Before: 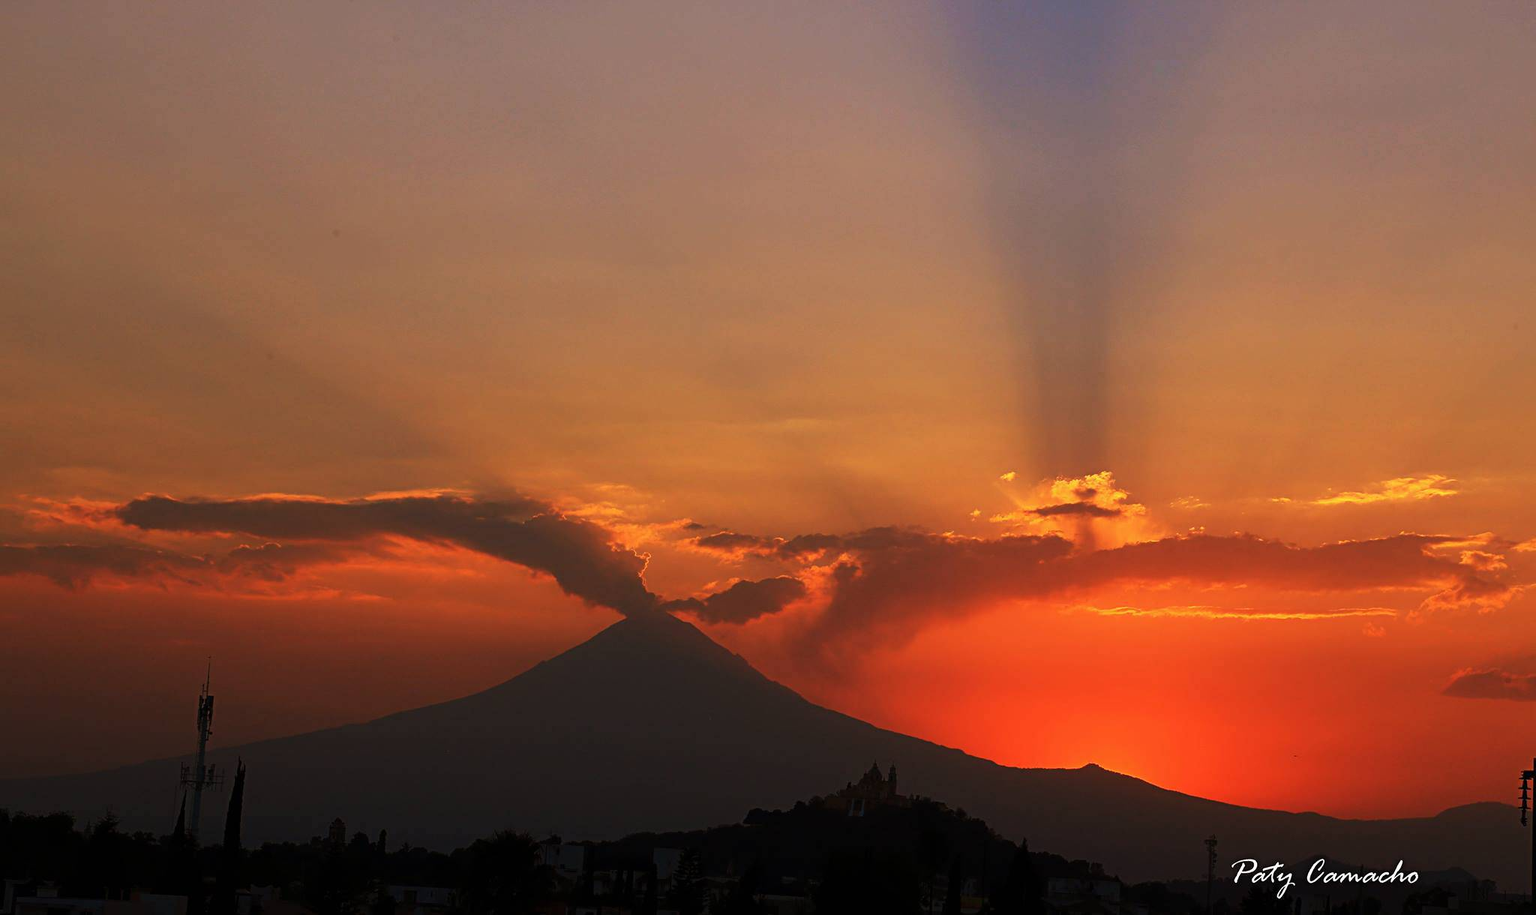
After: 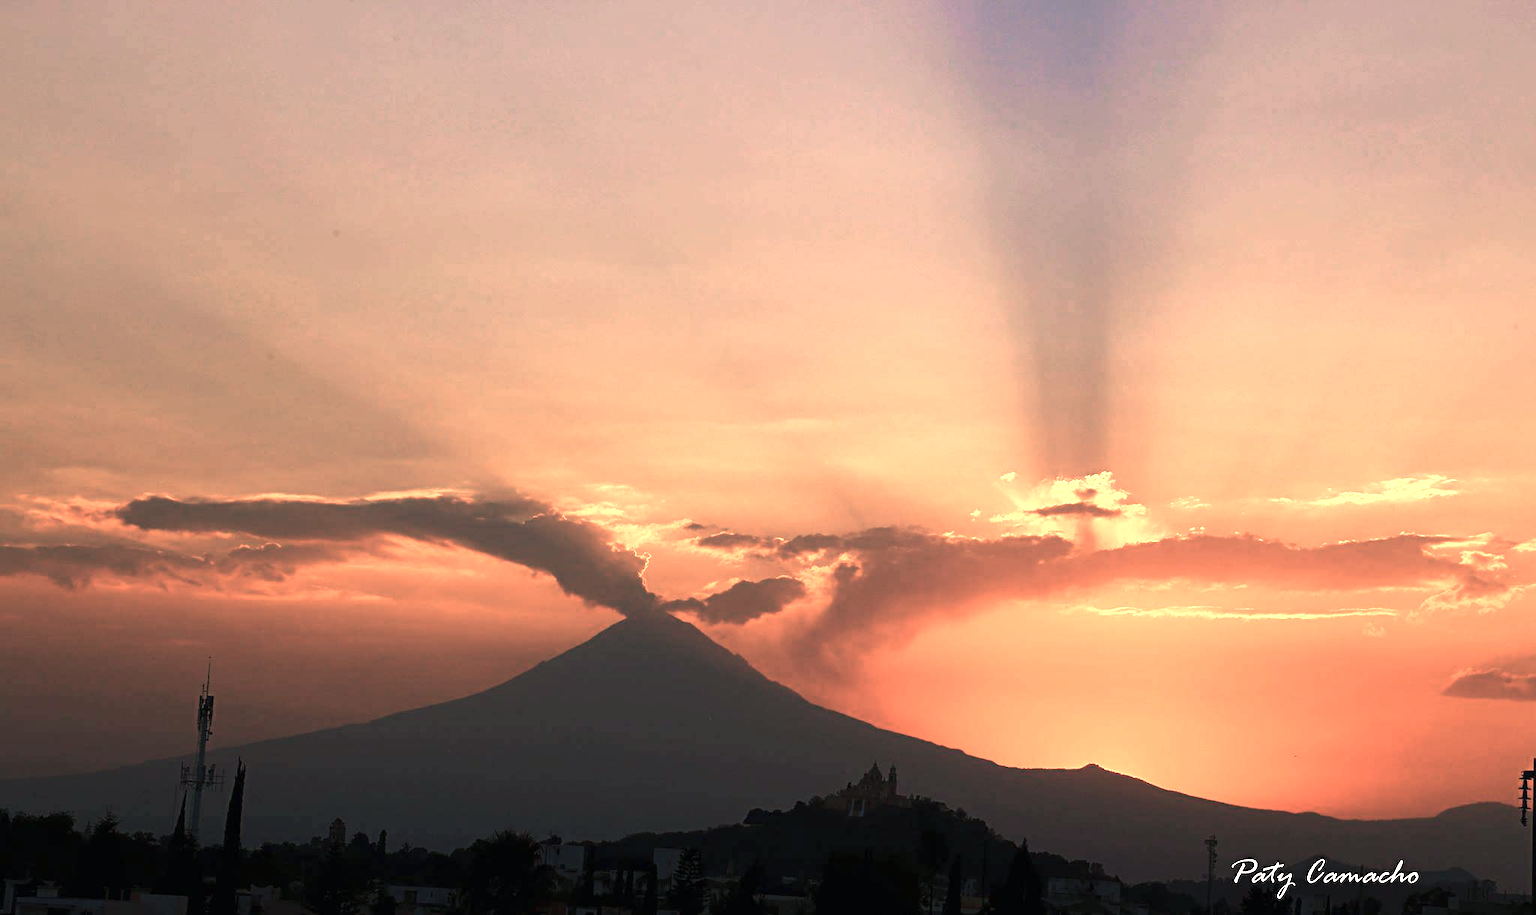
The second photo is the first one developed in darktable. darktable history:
exposure: black level correction 0, exposure 1.1 EV, compensate highlight preservation false
color zones: curves: ch0 [(0, 0.559) (0.153, 0.551) (0.229, 0.5) (0.429, 0.5) (0.571, 0.5) (0.714, 0.5) (0.857, 0.5) (1, 0.559)]; ch1 [(0, 0.417) (0.112, 0.336) (0.213, 0.26) (0.429, 0.34) (0.571, 0.35) (0.683, 0.331) (0.857, 0.344) (1, 0.417)]
color balance rgb: shadows lift › chroma 5.41%, shadows lift › hue 240°, highlights gain › chroma 3.74%, highlights gain › hue 60°, saturation formula JzAzBz (2021)
